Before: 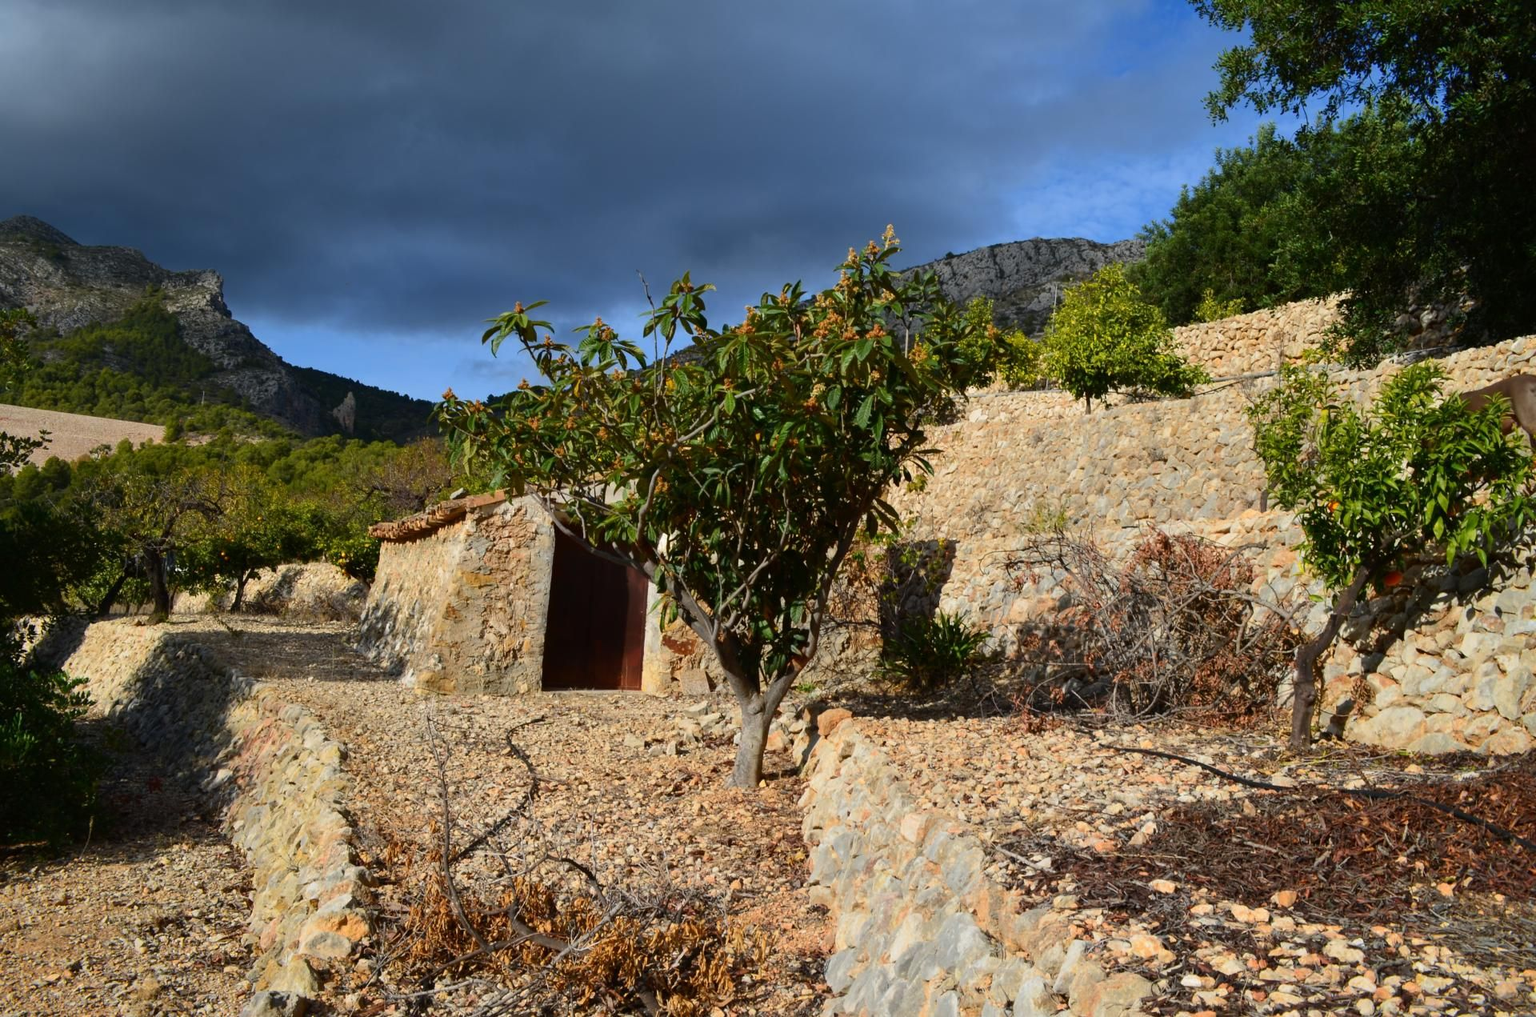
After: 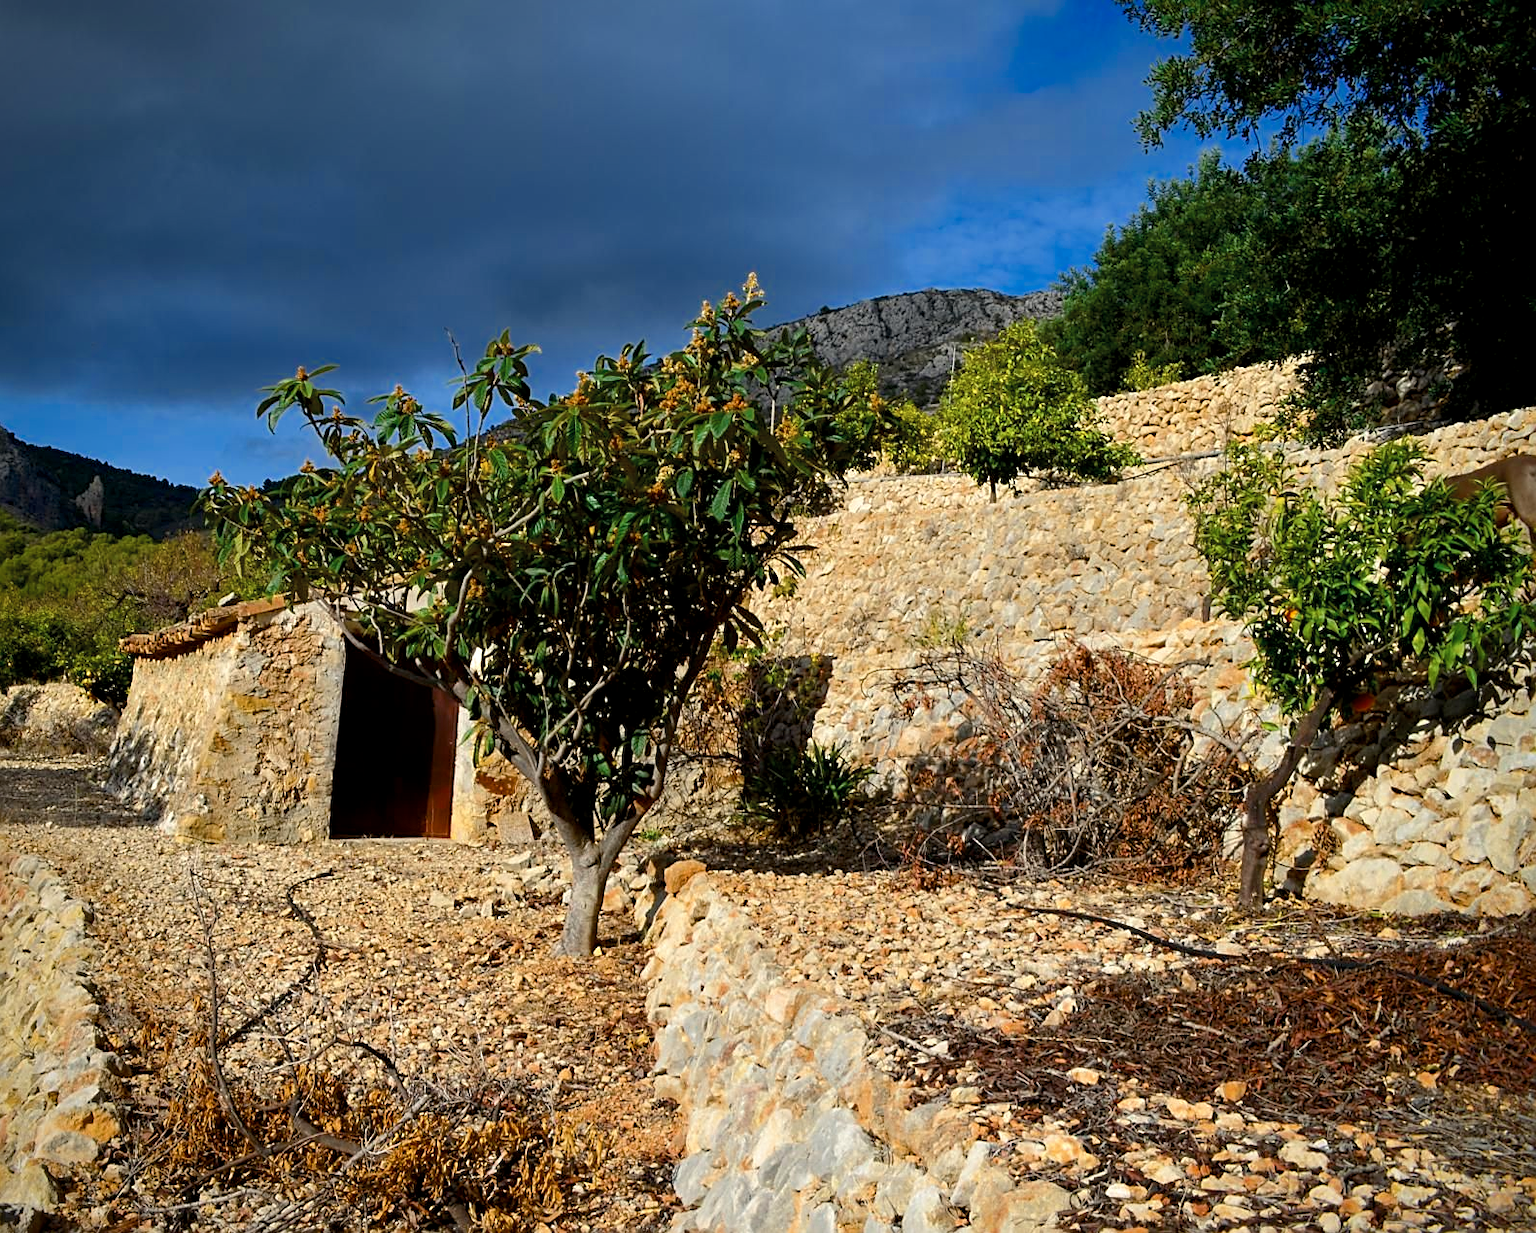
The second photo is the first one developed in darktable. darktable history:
color correction: highlights b* 3.02
sharpen: amount 0.491
exposure: black level correction 0.005, exposure 0.281 EV, compensate exposure bias true, compensate highlight preservation false
color balance rgb: perceptual saturation grading › global saturation 25.832%, global vibrance 20%
crop: left 17.619%, bottom 0.035%
vignetting: brightness -0.389, saturation 0.015
color zones: curves: ch0 [(0, 0.5) (0.125, 0.4) (0.25, 0.5) (0.375, 0.4) (0.5, 0.4) (0.625, 0.35) (0.75, 0.35) (0.875, 0.5)]; ch1 [(0, 0.35) (0.125, 0.45) (0.25, 0.35) (0.375, 0.35) (0.5, 0.35) (0.625, 0.35) (0.75, 0.45) (0.875, 0.35)]; ch2 [(0, 0.6) (0.125, 0.5) (0.25, 0.5) (0.375, 0.6) (0.5, 0.6) (0.625, 0.5) (0.75, 0.5) (0.875, 0.5)]
